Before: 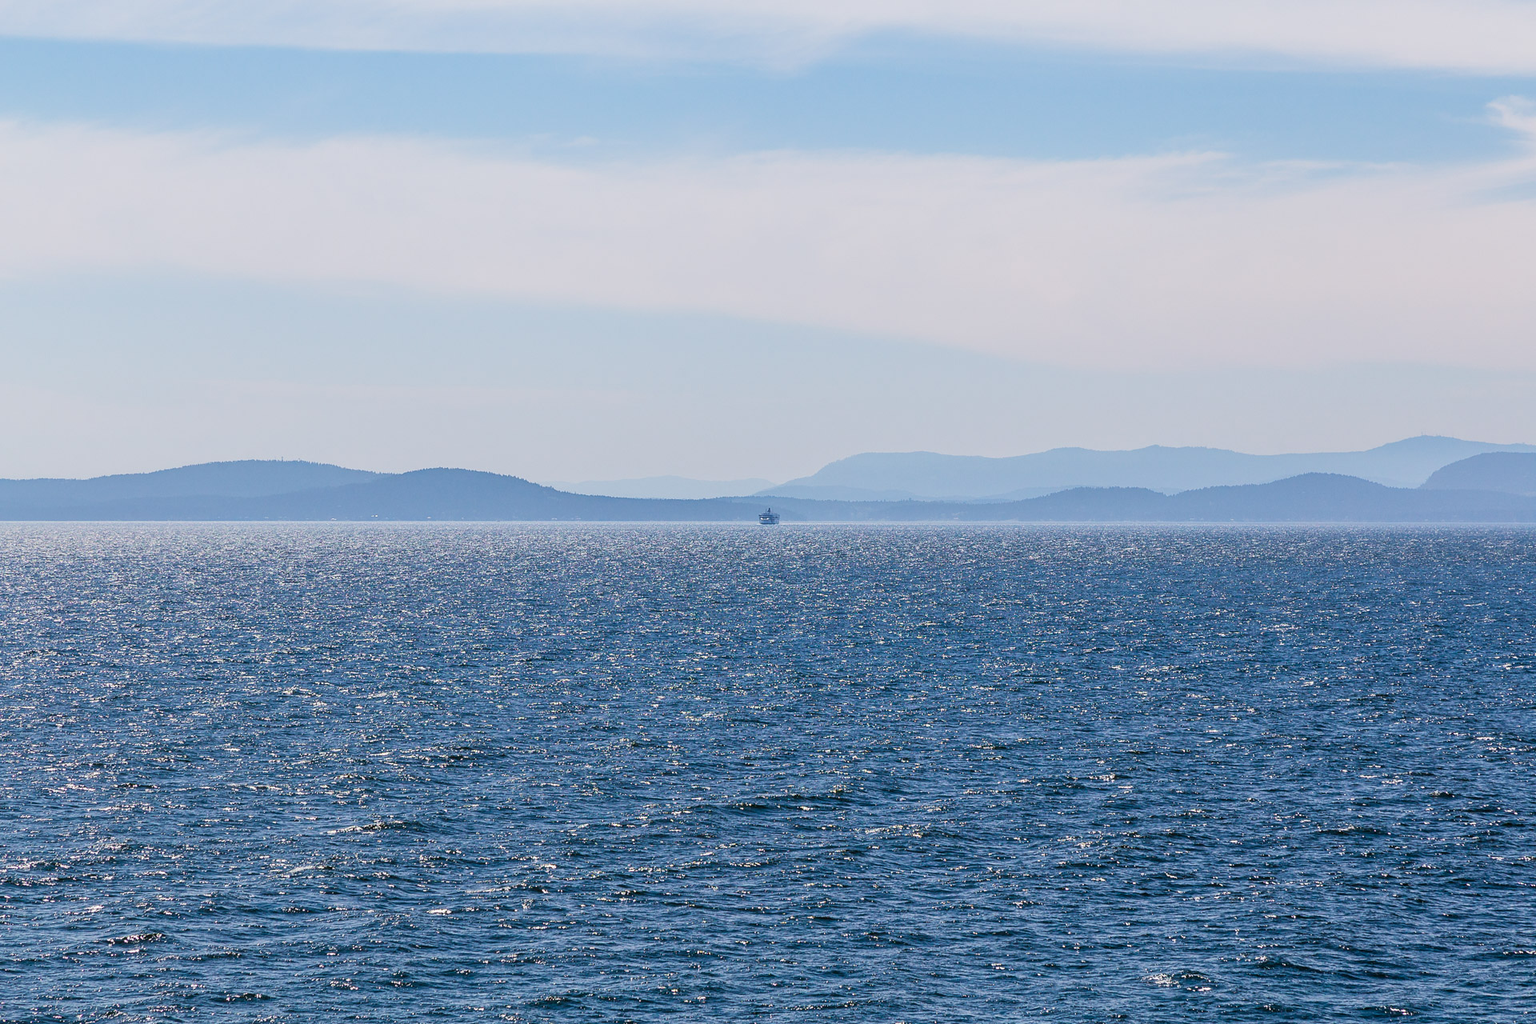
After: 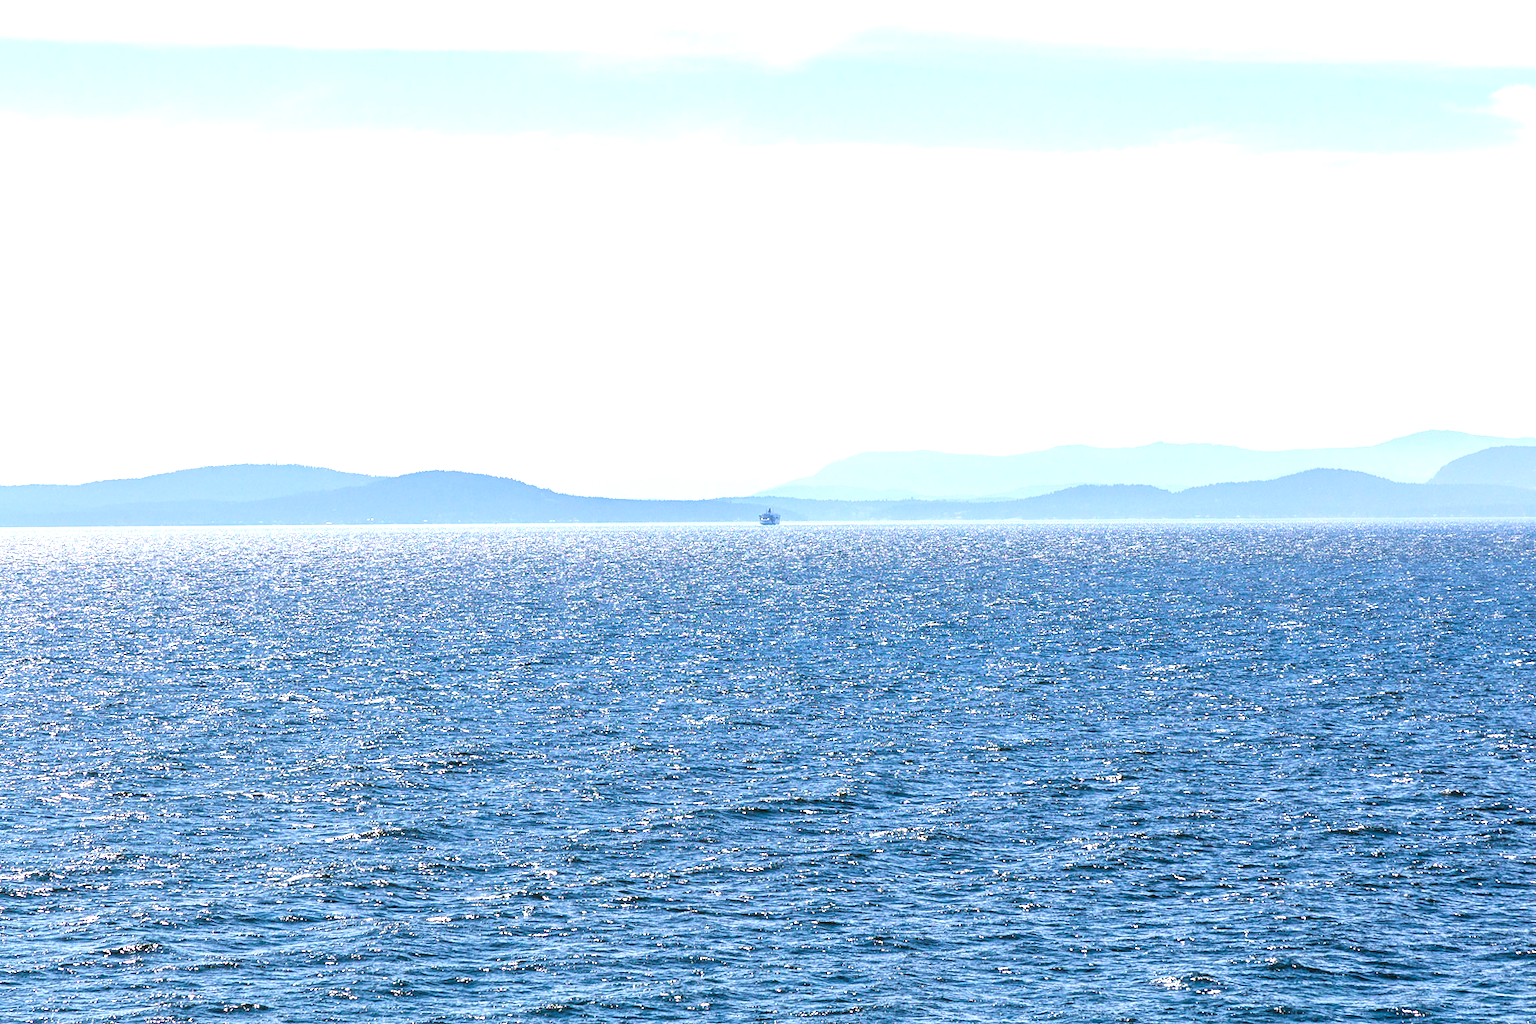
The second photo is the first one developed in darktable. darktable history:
exposure: black level correction 0, exposure 1.173 EV, compensate exposure bias true, compensate highlight preservation false
rotate and perspective: rotation -0.45°, automatic cropping original format, crop left 0.008, crop right 0.992, crop top 0.012, crop bottom 0.988
